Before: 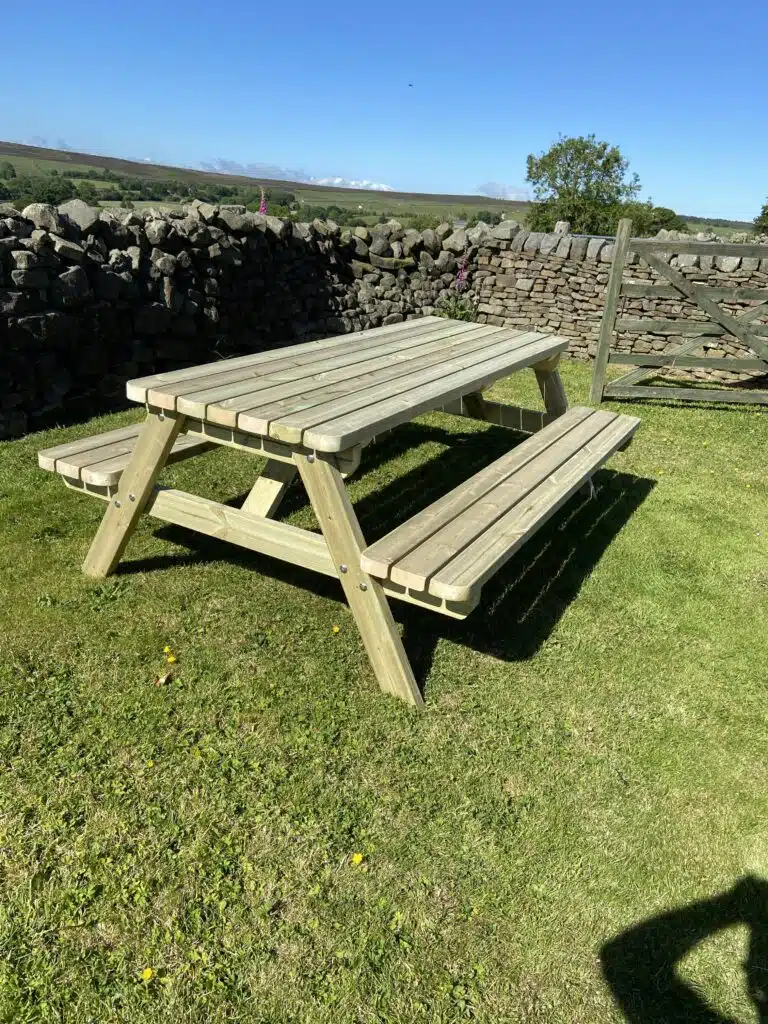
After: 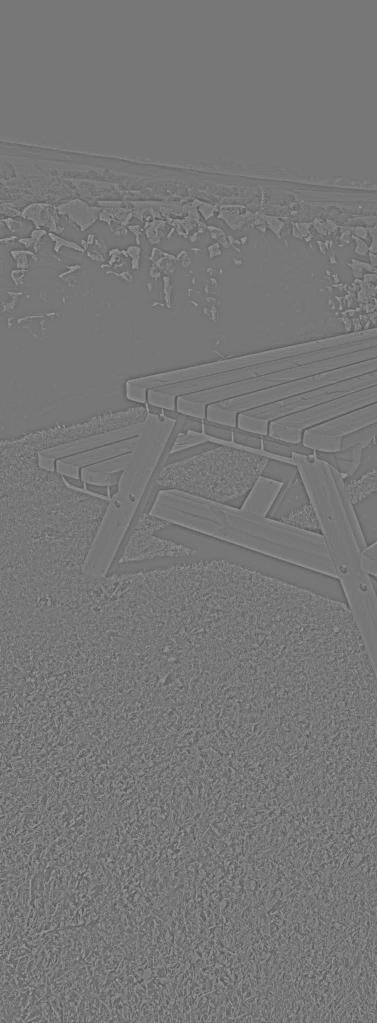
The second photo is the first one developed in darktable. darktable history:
crop and rotate: left 0%, top 0%, right 50.845%
highpass: sharpness 5.84%, contrast boost 8.44%
